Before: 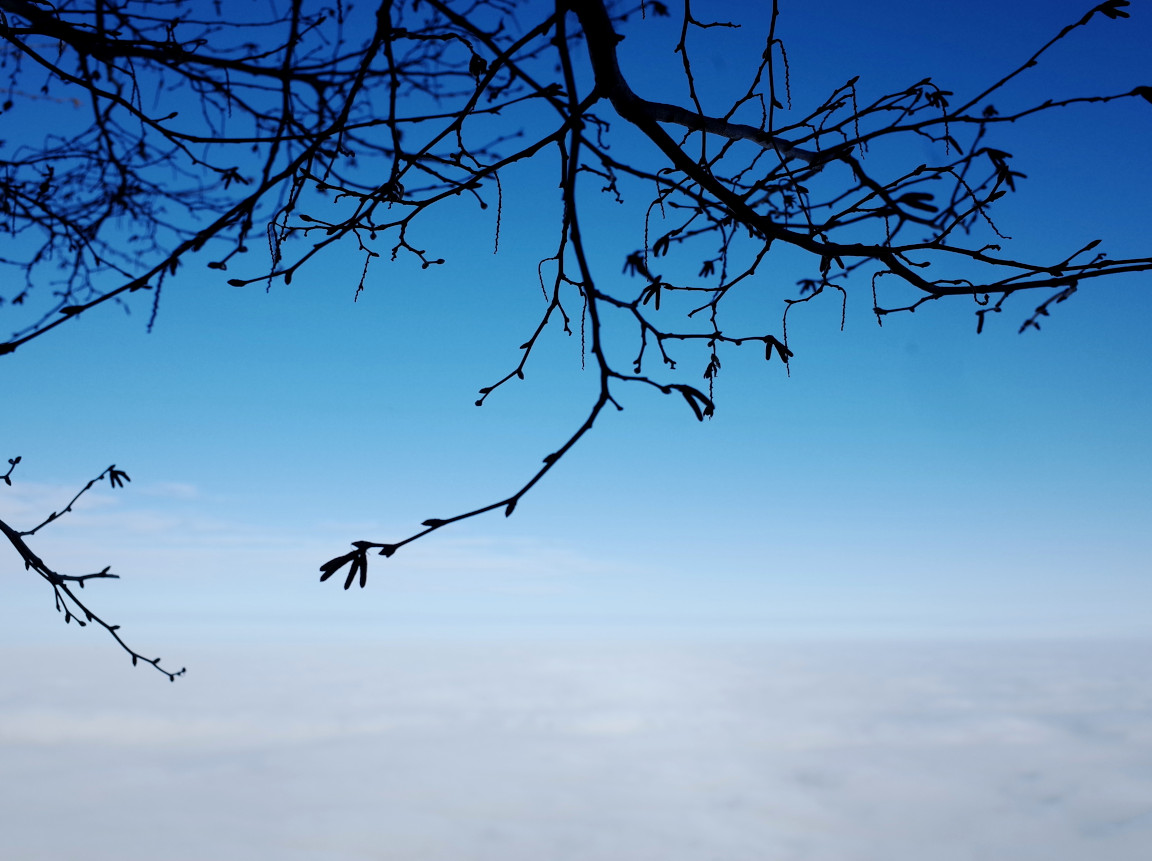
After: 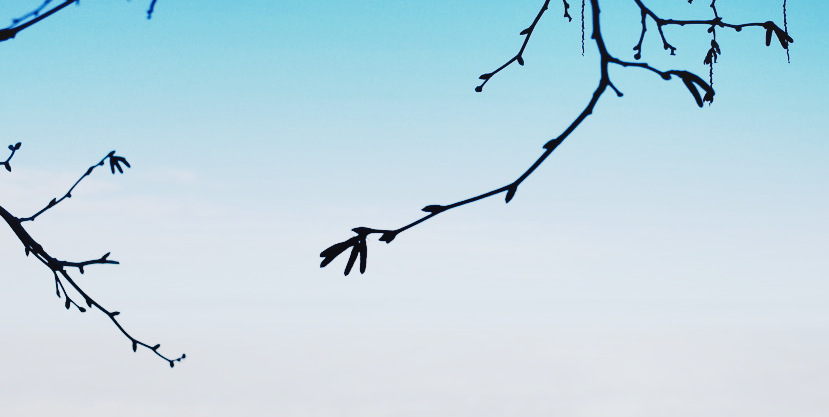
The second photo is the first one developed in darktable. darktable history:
crop: top 36.498%, right 27.964%, bottom 14.995%
contrast brightness saturation: contrast -0.15, brightness 0.05, saturation -0.12
base curve: curves: ch0 [(0, 0) (0.028, 0.03) (0.121, 0.232) (0.46, 0.748) (0.859, 0.968) (1, 1)], preserve colors none
exposure: black level correction 0, exposure 0.9 EV, compensate highlight preservation false
shadows and highlights: shadows 52.42, soften with gaussian
